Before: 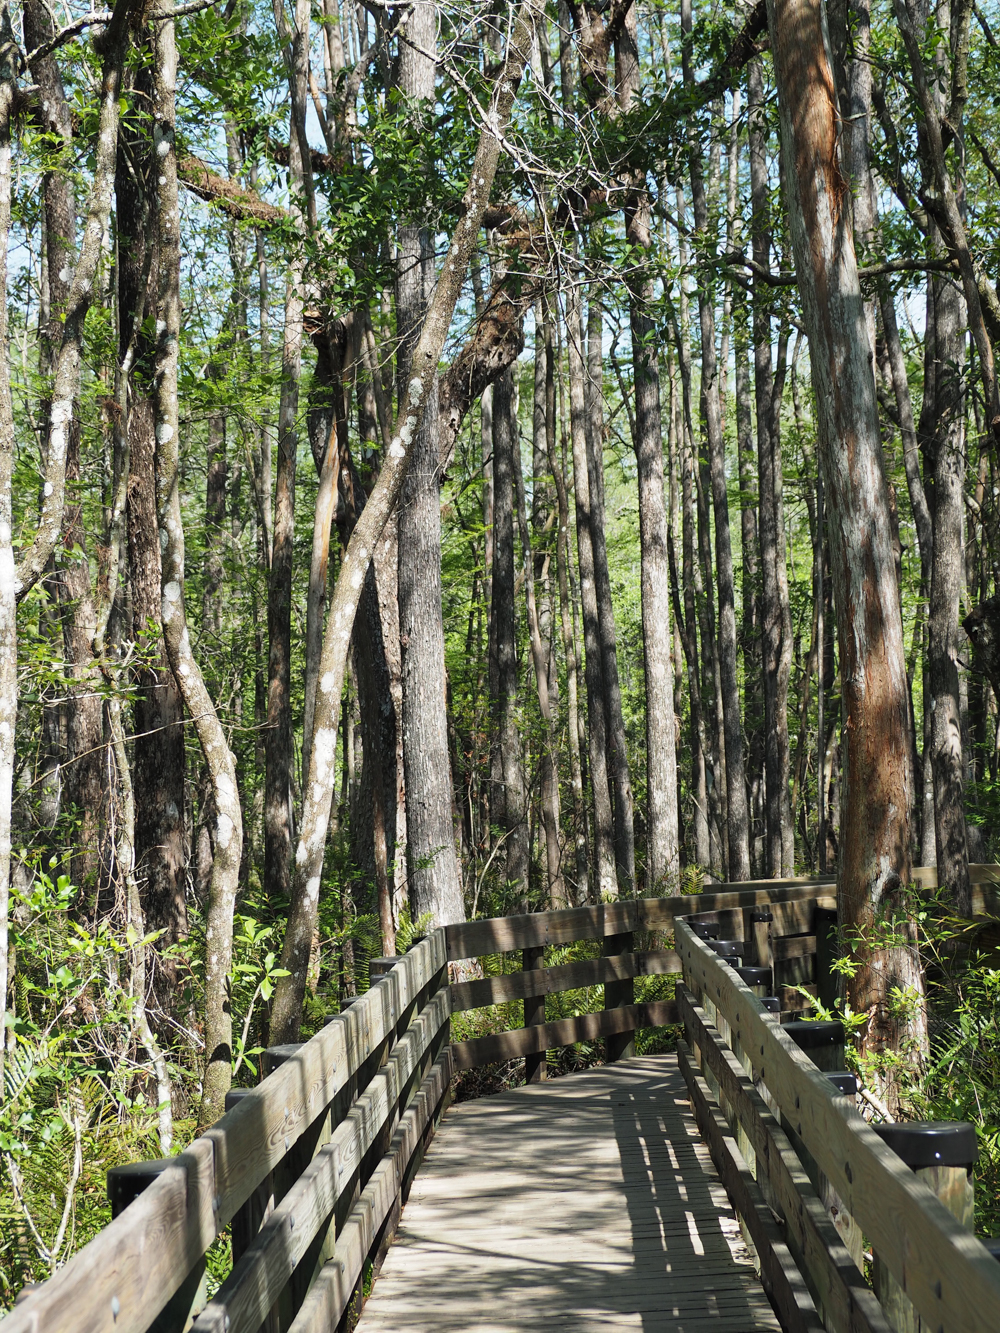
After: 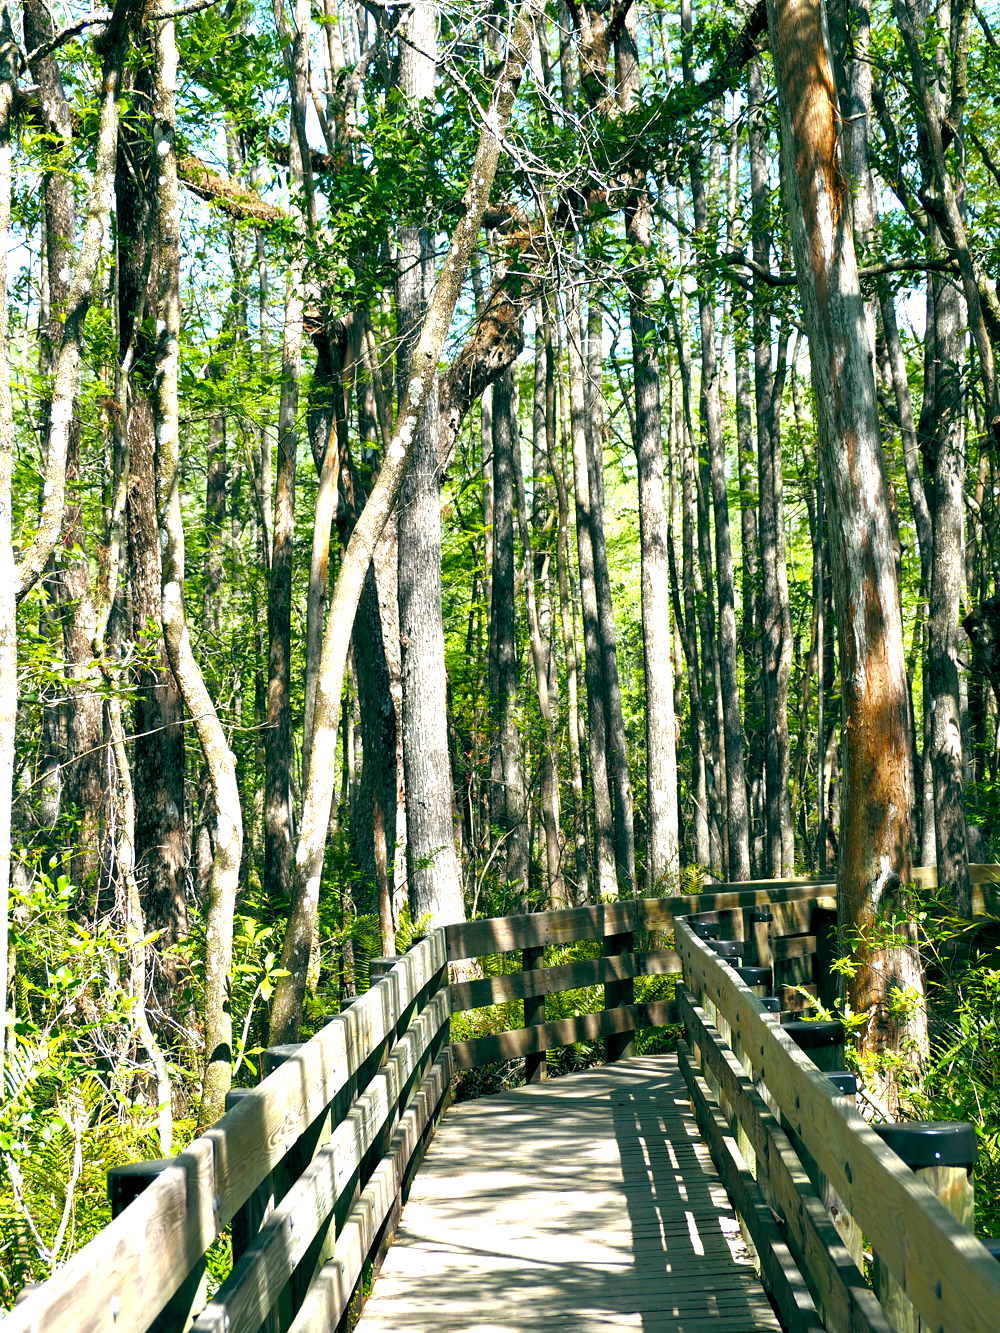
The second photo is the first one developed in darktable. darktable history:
color balance rgb: global offset › luminance -0.341%, global offset › chroma 0.114%, global offset › hue 168.1°, perceptual saturation grading › global saturation 34.549%, perceptual saturation grading › highlights -25.763%, perceptual saturation grading › shadows 25.195%, perceptual brilliance grading › global brilliance 29.229%, global vibrance 20%
